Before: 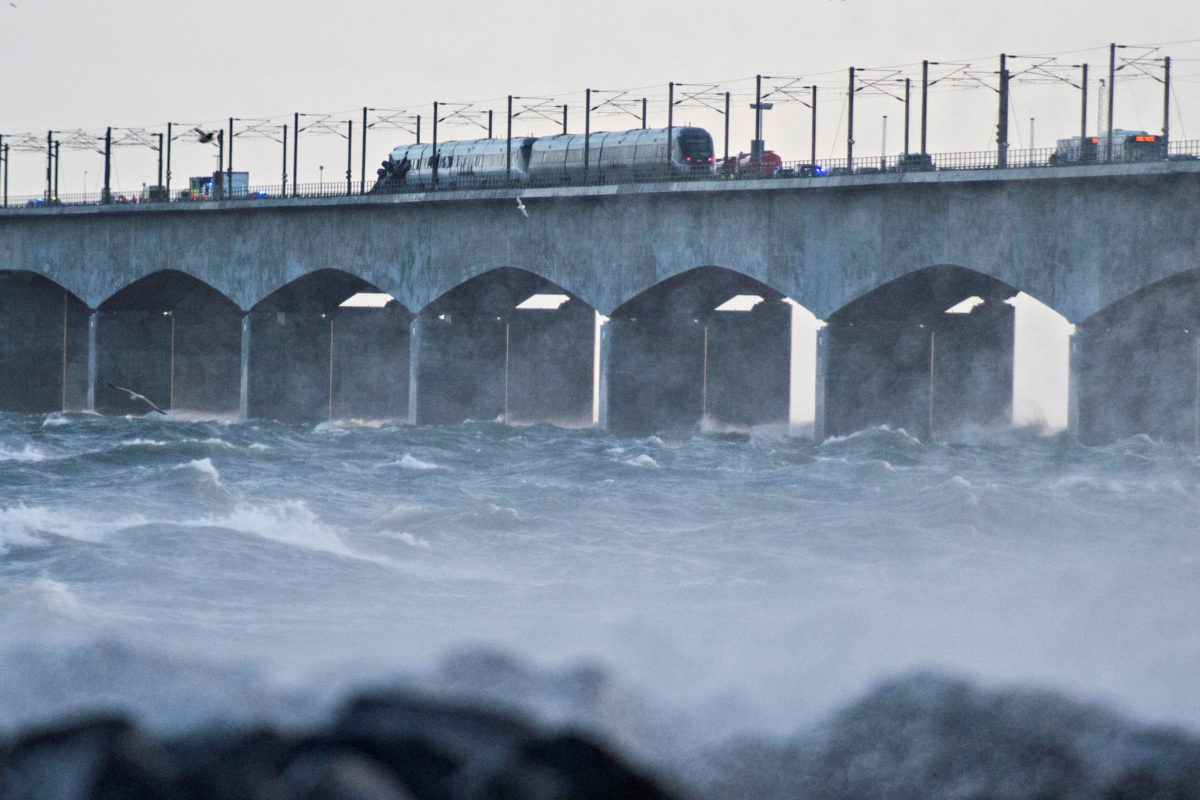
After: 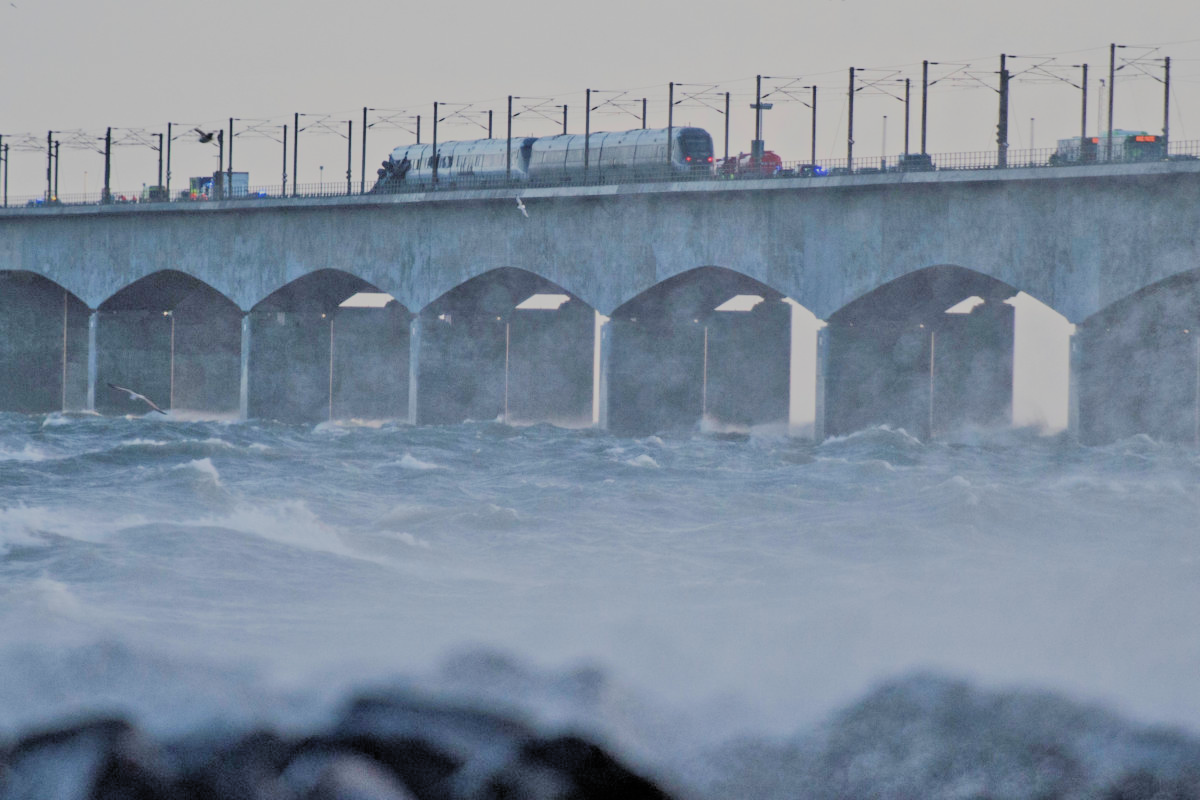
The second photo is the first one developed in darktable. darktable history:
tone equalizer: -7 EV 0.161 EV, -6 EV 0.606 EV, -5 EV 1.17 EV, -4 EV 1.34 EV, -3 EV 1.13 EV, -2 EV 0.6 EV, -1 EV 0.152 EV
filmic rgb: black relative exposure -6.09 EV, white relative exposure 6.97 EV, hardness 2.28, color science v5 (2021), contrast in shadows safe, contrast in highlights safe
